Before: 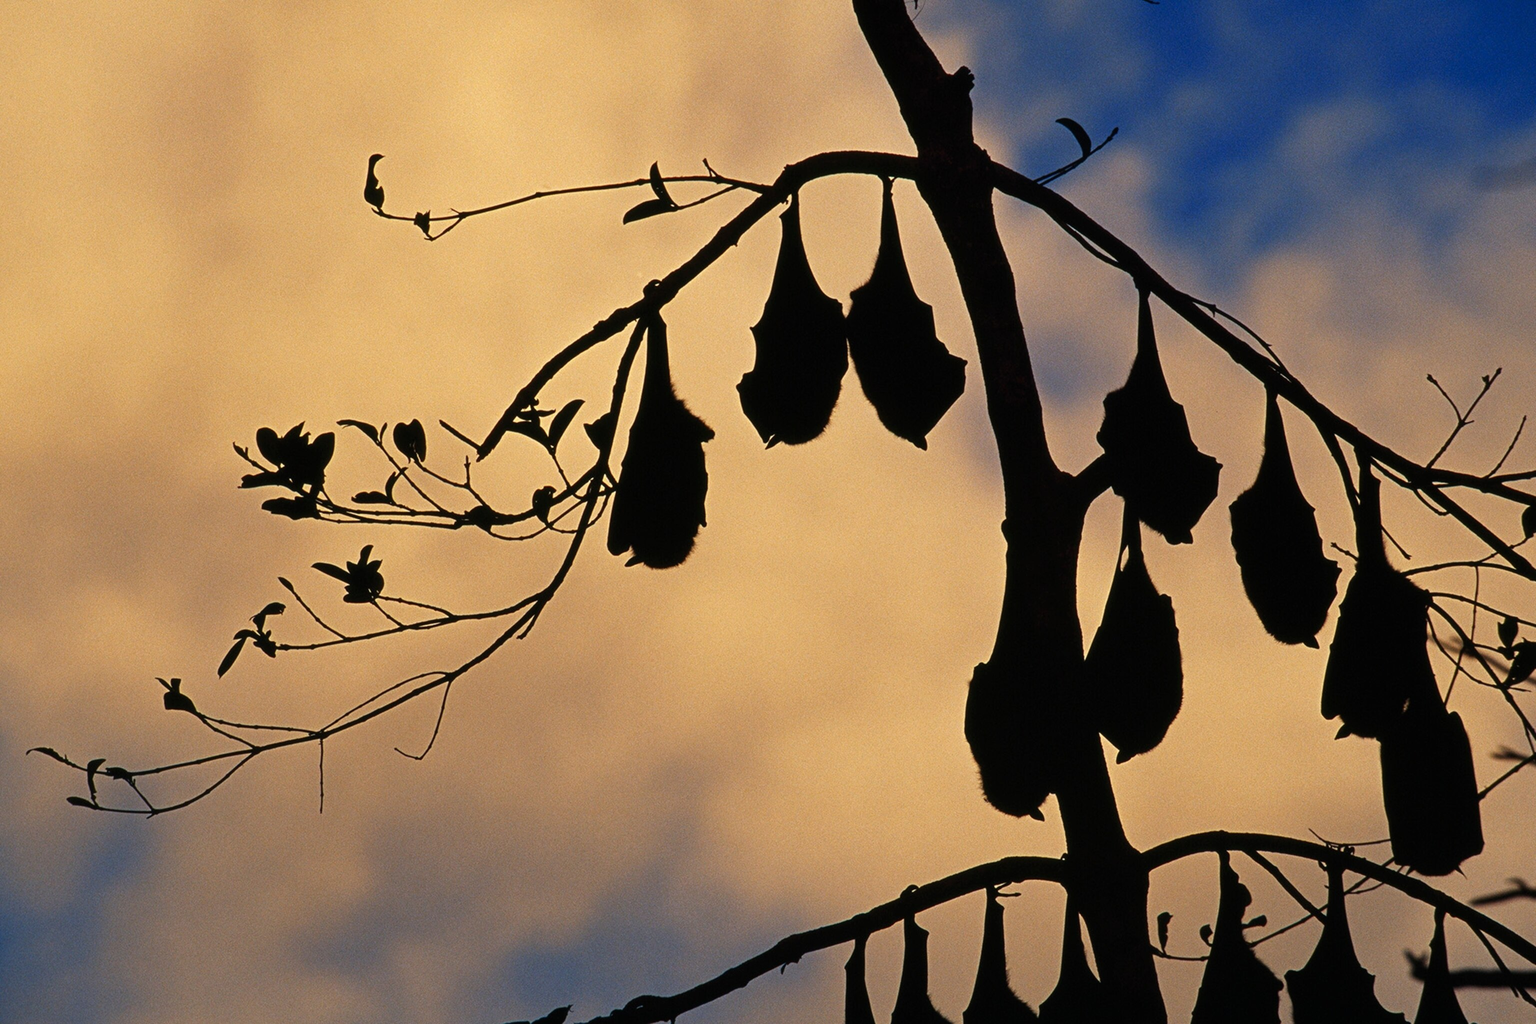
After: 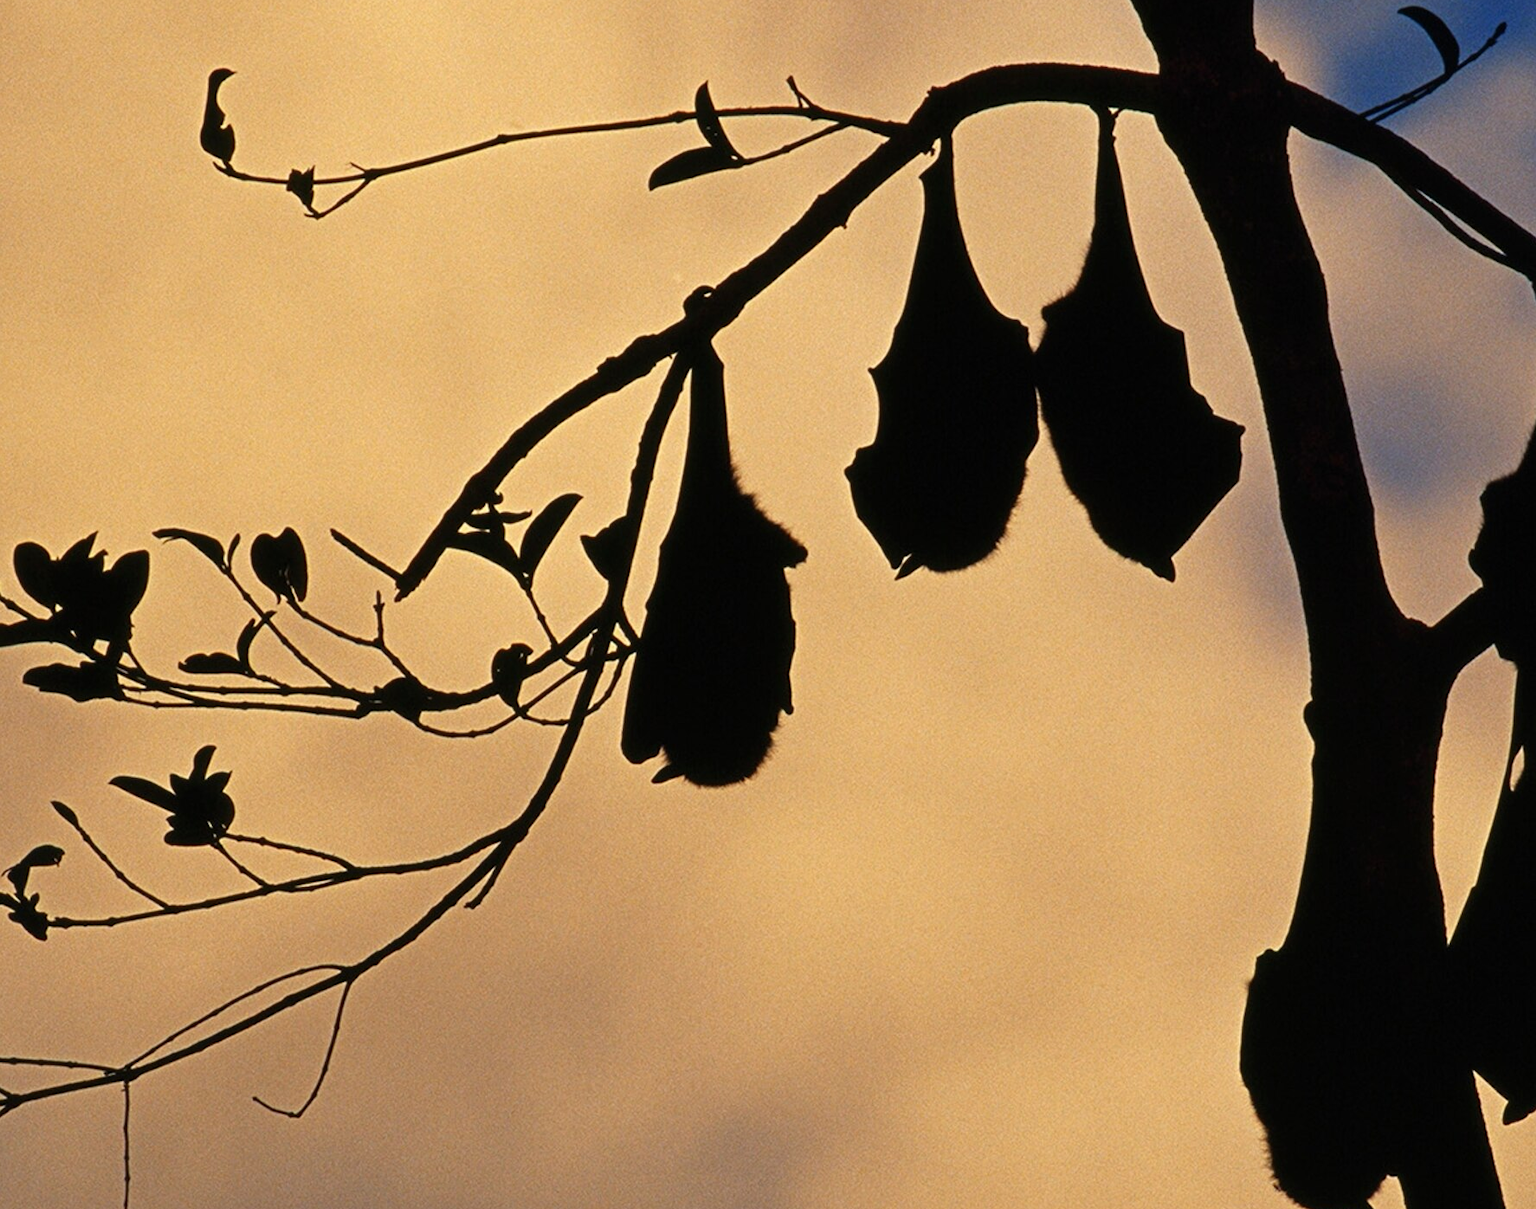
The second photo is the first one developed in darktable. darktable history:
tone equalizer: on, module defaults
crop: left 16.202%, top 11.208%, right 26.045%, bottom 20.557%
